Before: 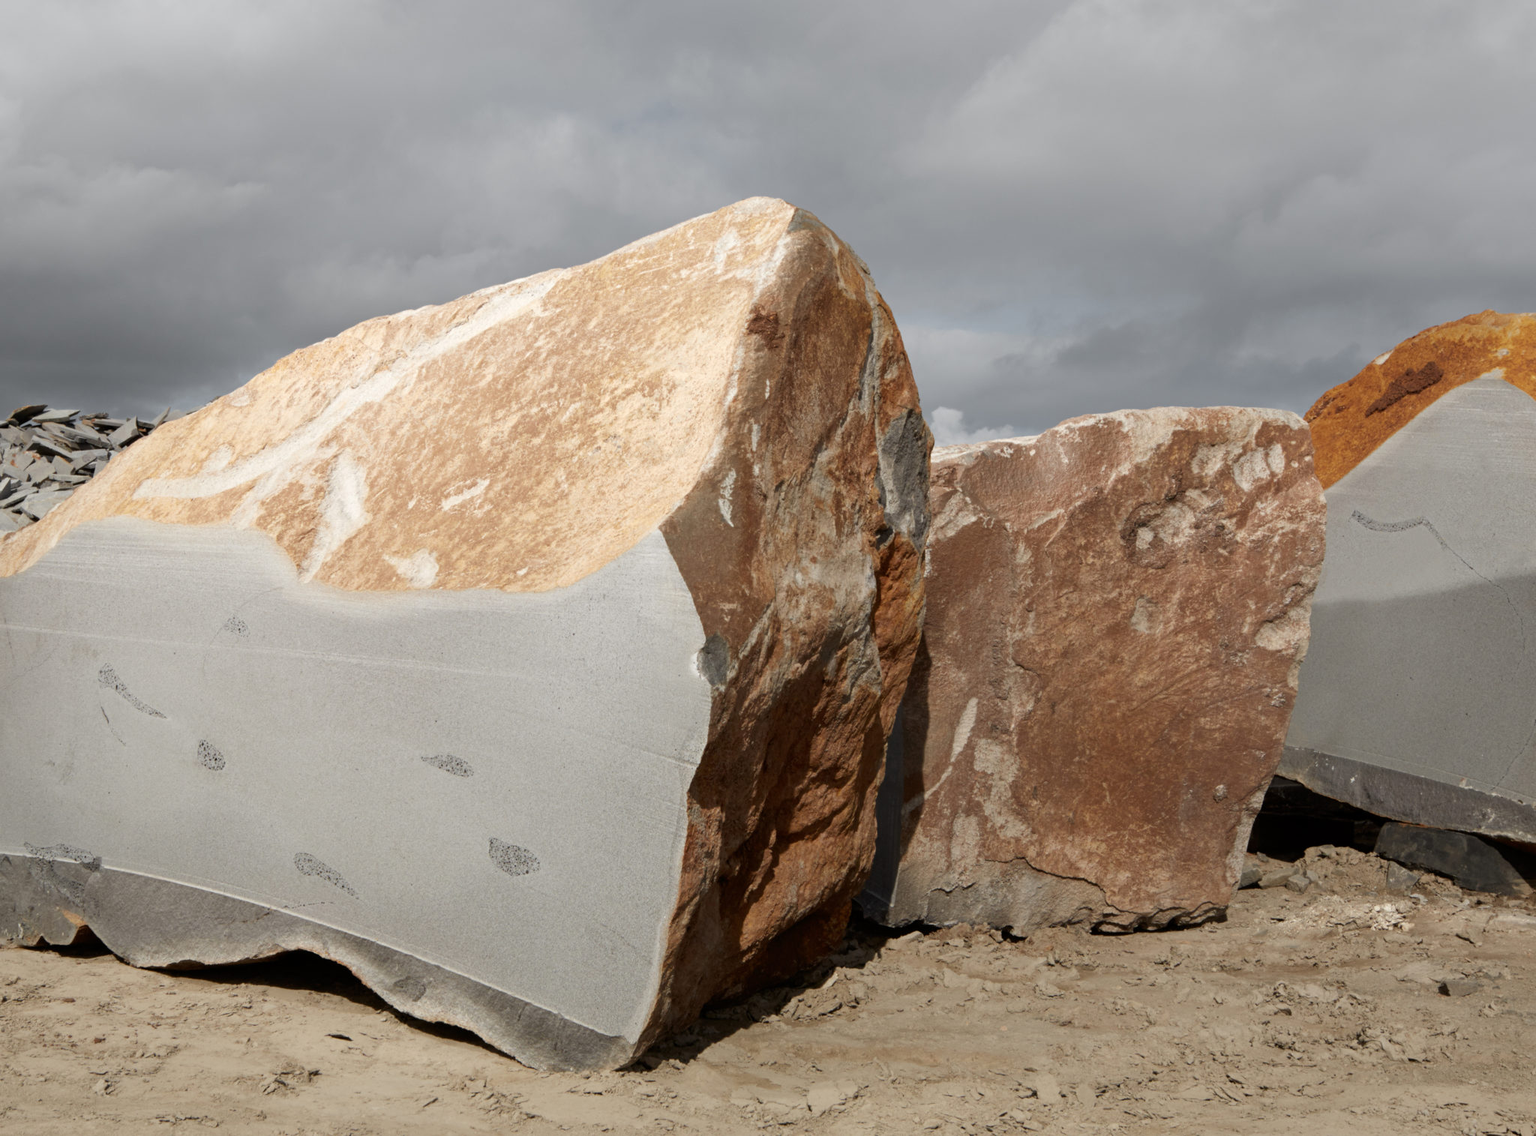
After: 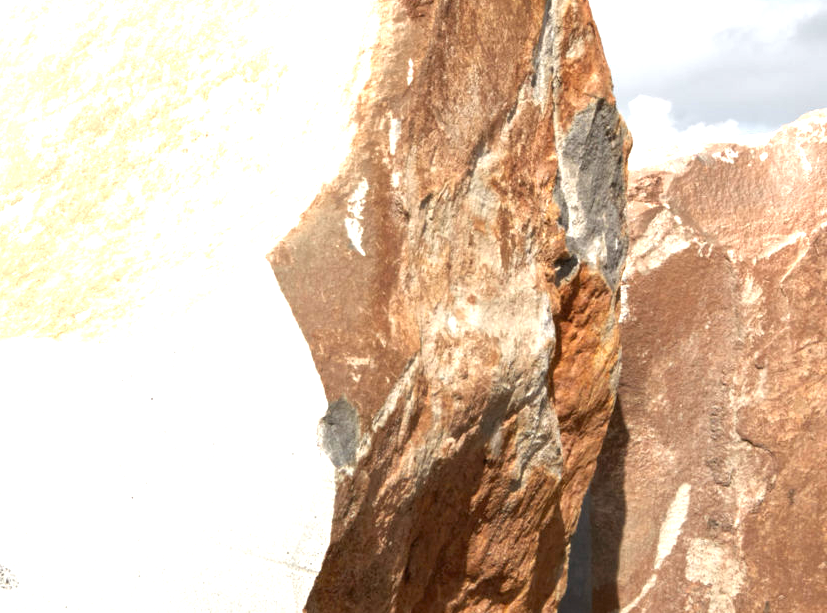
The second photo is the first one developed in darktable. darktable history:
crop: left 29.951%, top 29.557%, right 29.667%, bottom 29.93%
exposure: black level correction 0, exposure 1.552 EV, compensate highlight preservation false
